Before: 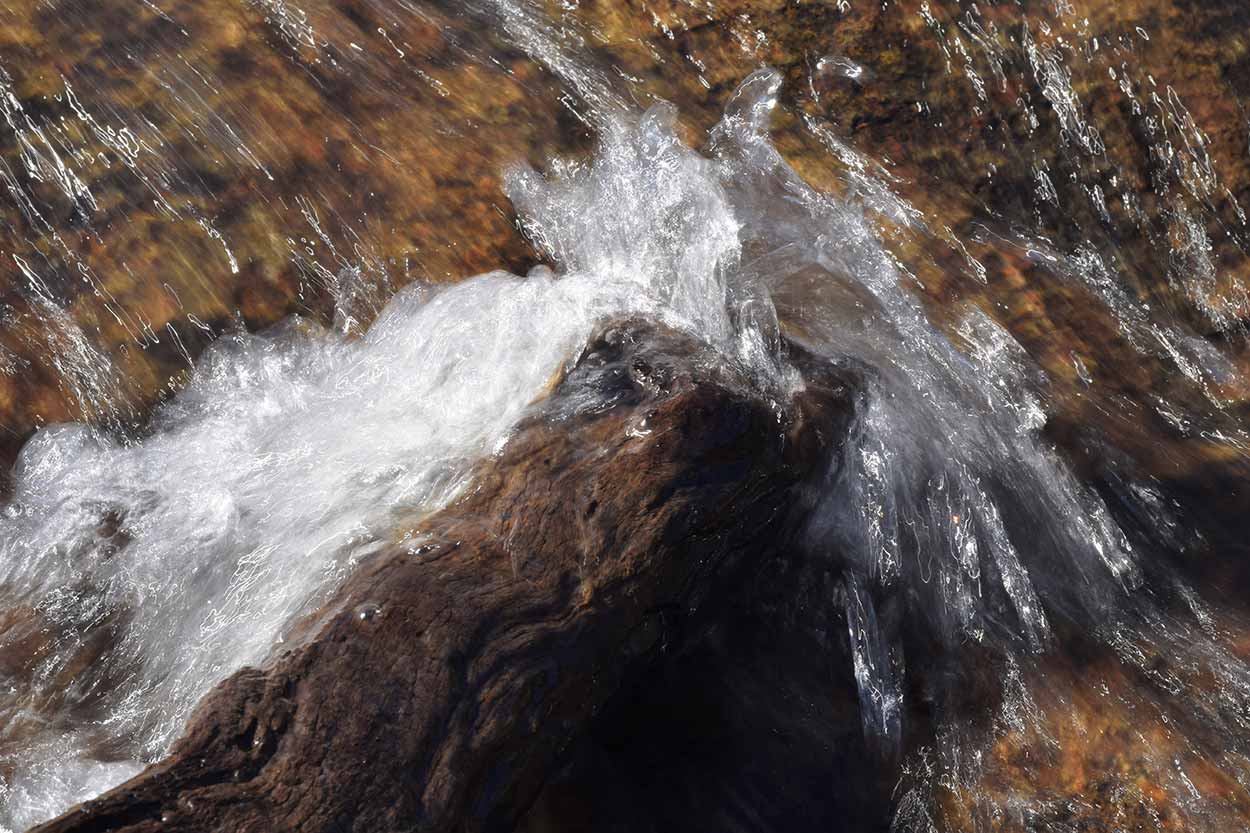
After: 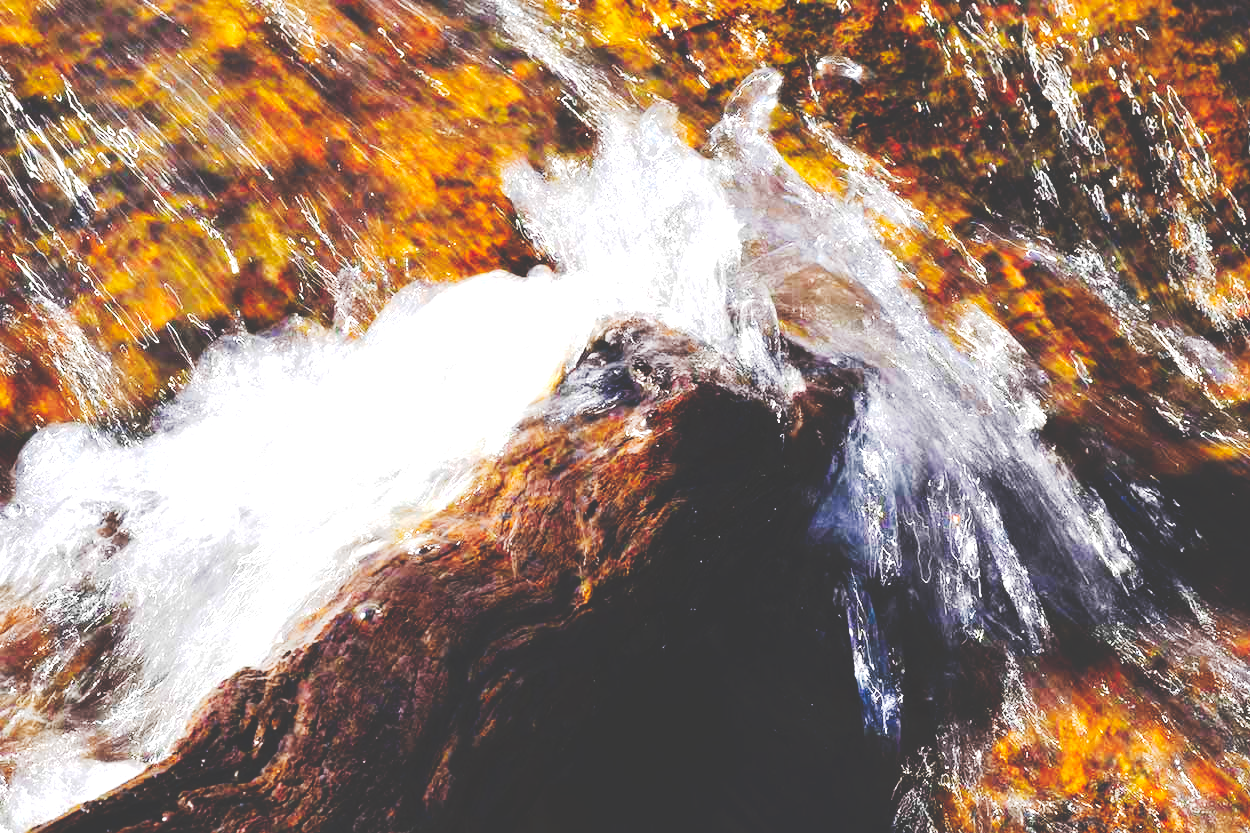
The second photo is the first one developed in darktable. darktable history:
color balance rgb: linear chroma grading › global chroma 15%, perceptual saturation grading › global saturation 30%
exposure: black level correction 0, exposure 1.1 EV, compensate exposure bias true, compensate highlight preservation false
tone curve: curves: ch0 [(0, 0) (0.003, 0.231) (0.011, 0.231) (0.025, 0.231) (0.044, 0.231) (0.069, 0.231) (0.1, 0.234) (0.136, 0.239) (0.177, 0.243) (0.224, 0.247) (0.277, 0.265) (0.335, 0.311) (0.399, 0.389) (0.468, 0.507) (0.543, 0.634) (0.623, 0.74) (0.709, 0.83) (0.801, 0.889) (0.898, 0.93) (1, 1)], preserve colors none
